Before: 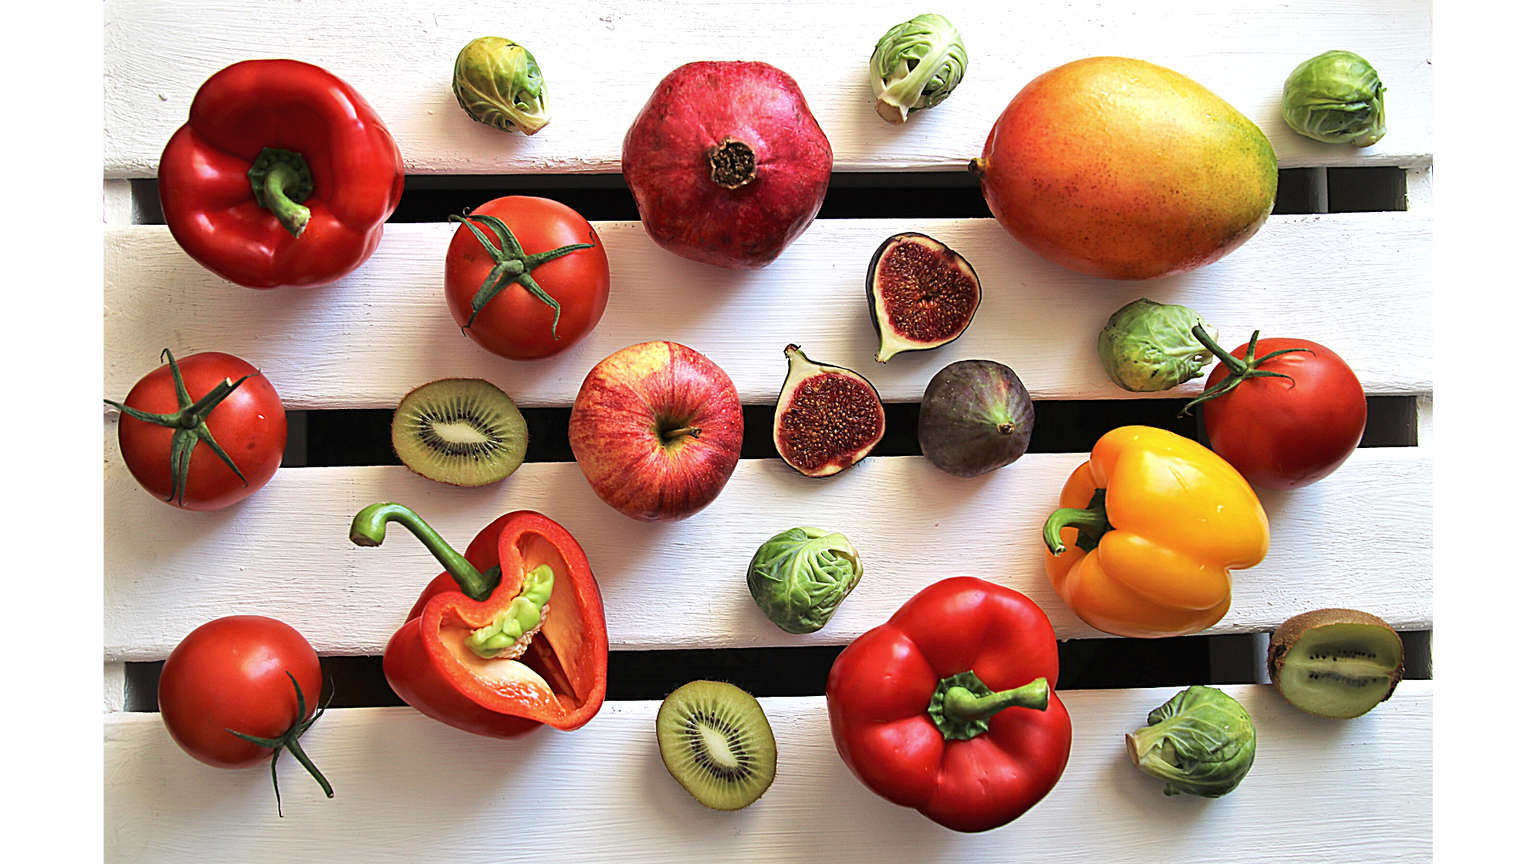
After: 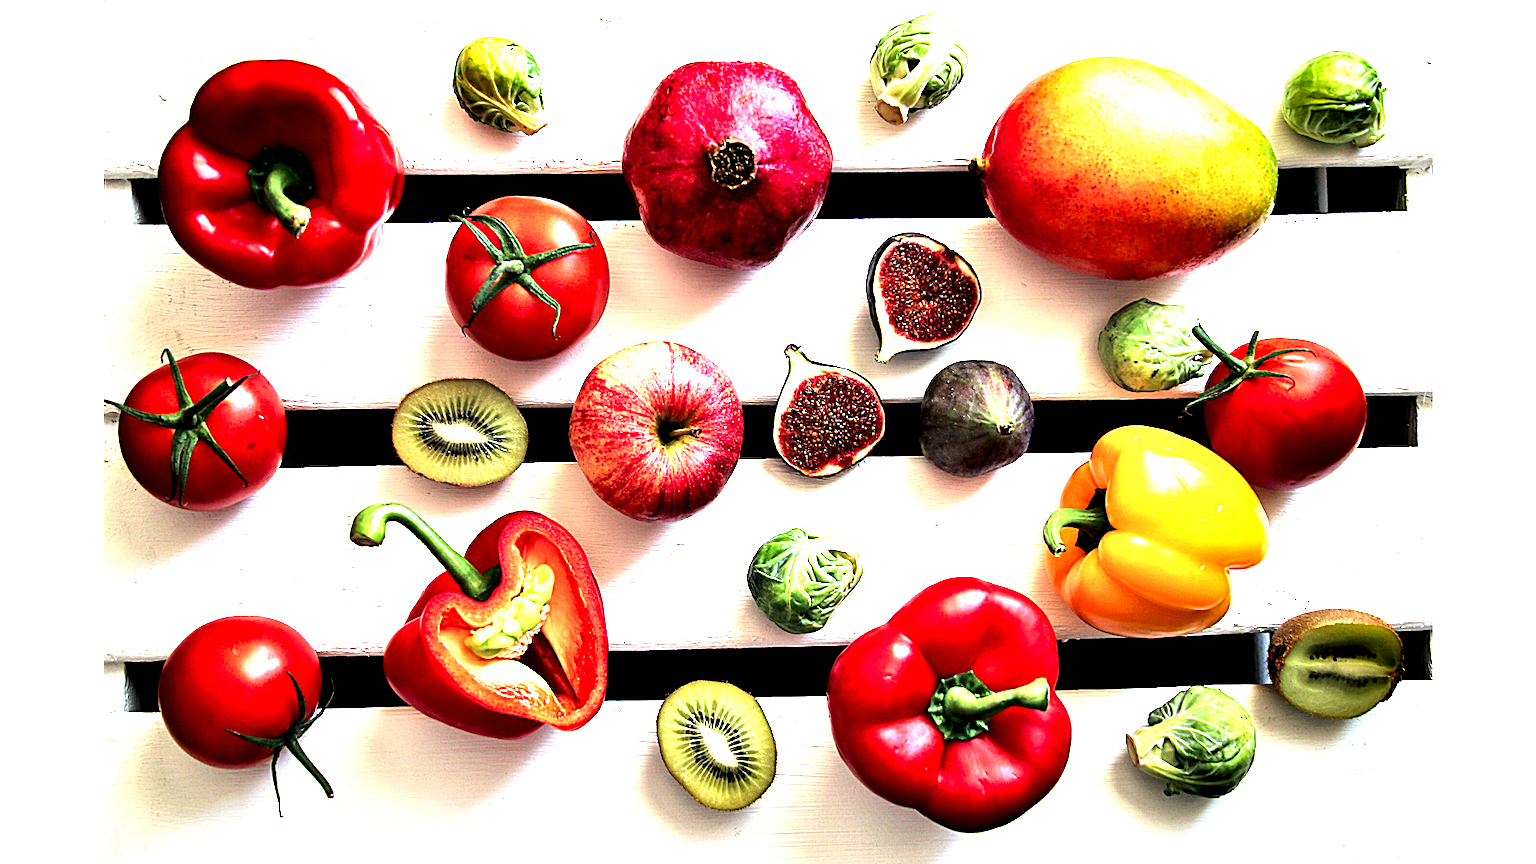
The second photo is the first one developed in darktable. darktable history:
exposure: black level correction 0, exposure 1.455 EV, compensate highlight preservation false
contrast equalizer: y [[0.6 ×6], [0.55 ×6], [0 ×6], [0 ×6], [0 ×6]]
